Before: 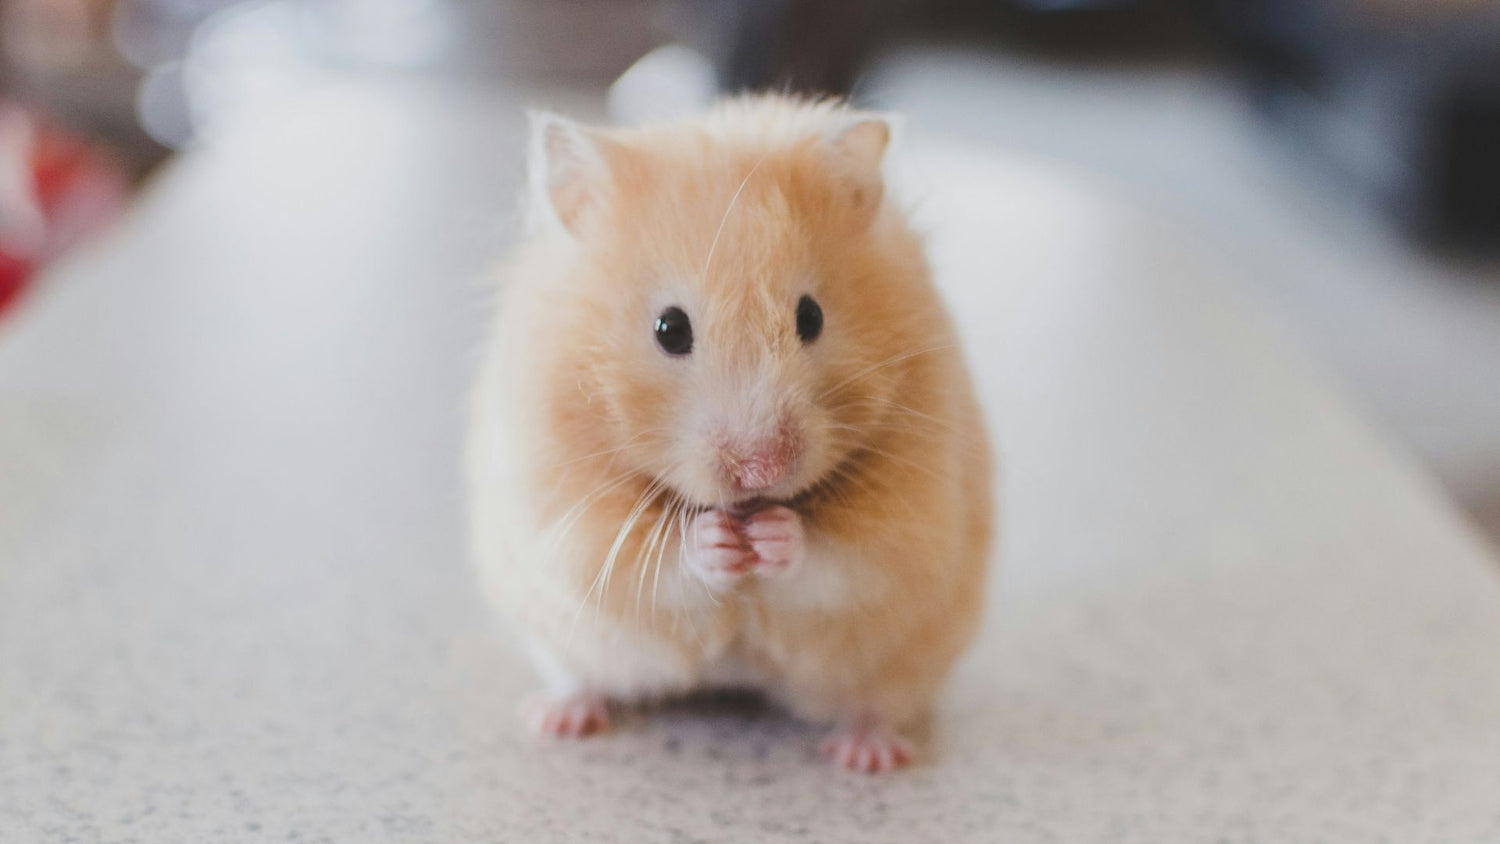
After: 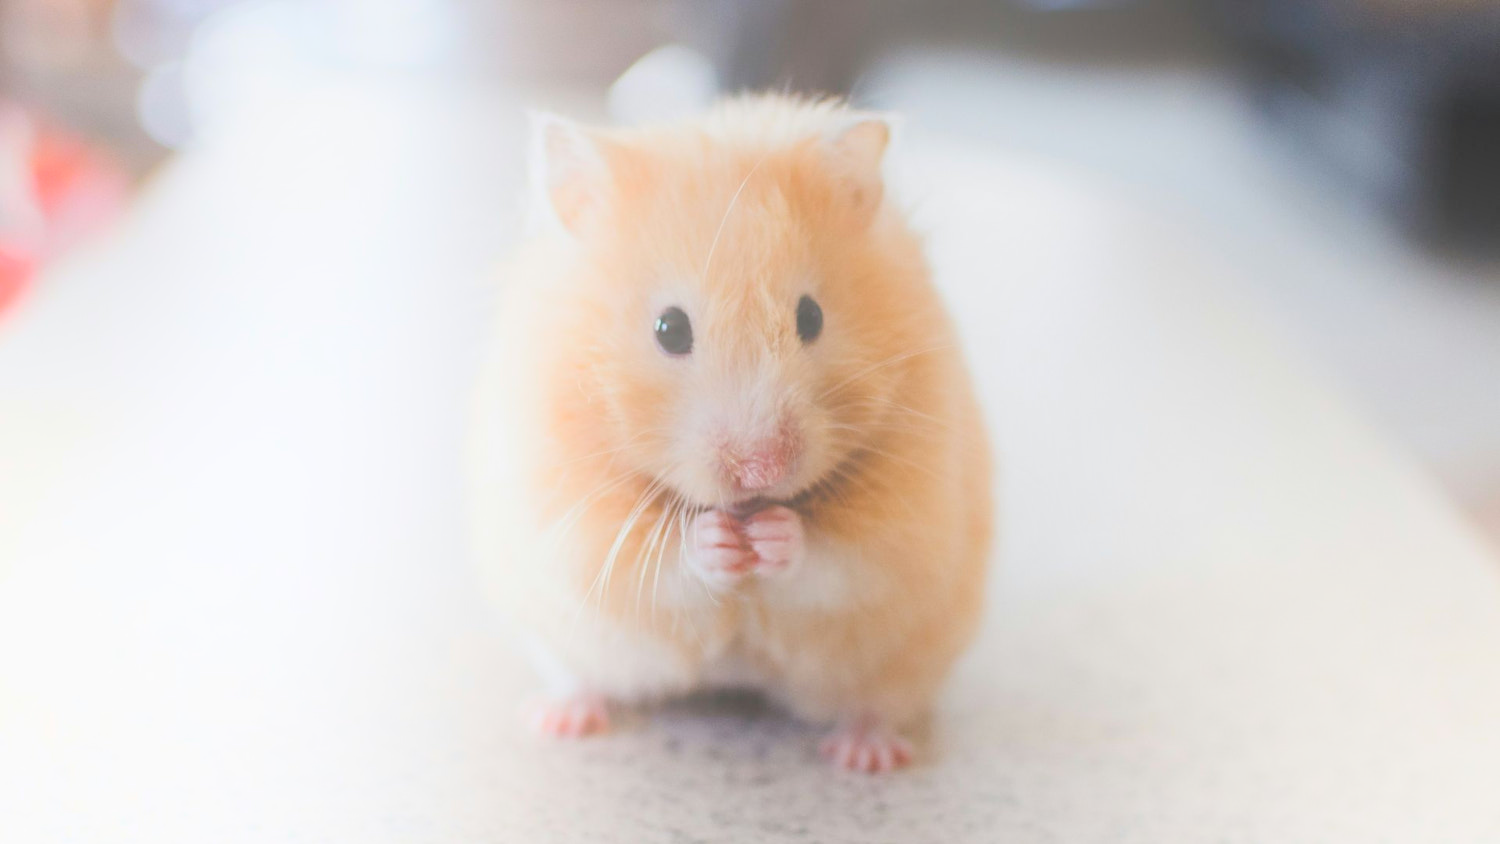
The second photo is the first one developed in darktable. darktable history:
tone equalizer: -7 EV 0.13 EV, smoothing diameter 25%, edges refinement/feathering 10, preserve details guided filter
bloom: size 40%
